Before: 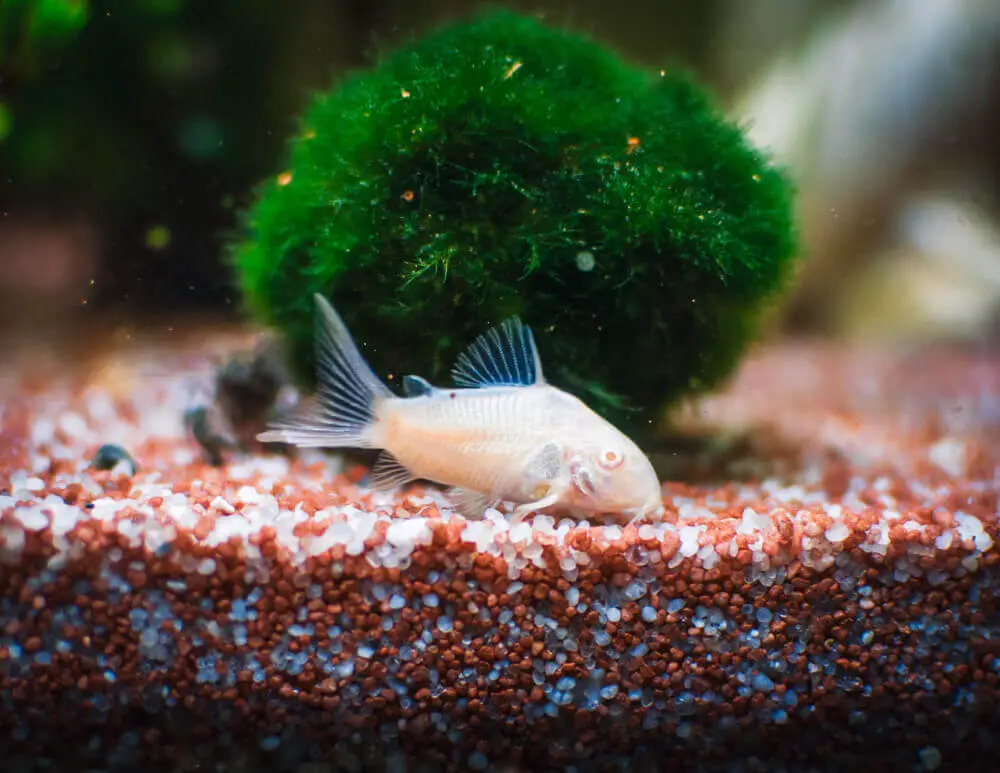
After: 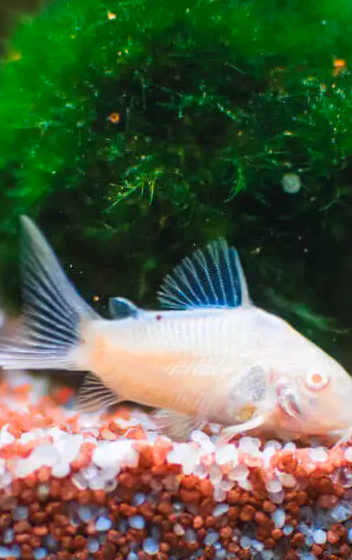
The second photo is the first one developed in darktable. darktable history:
contrast brightness saturation: contrast 0.07, brightness 0.08, saturation 0.18
crop and rotate: left 29.476%, top 10.214%, right 35.32%, bottom 17.333%
